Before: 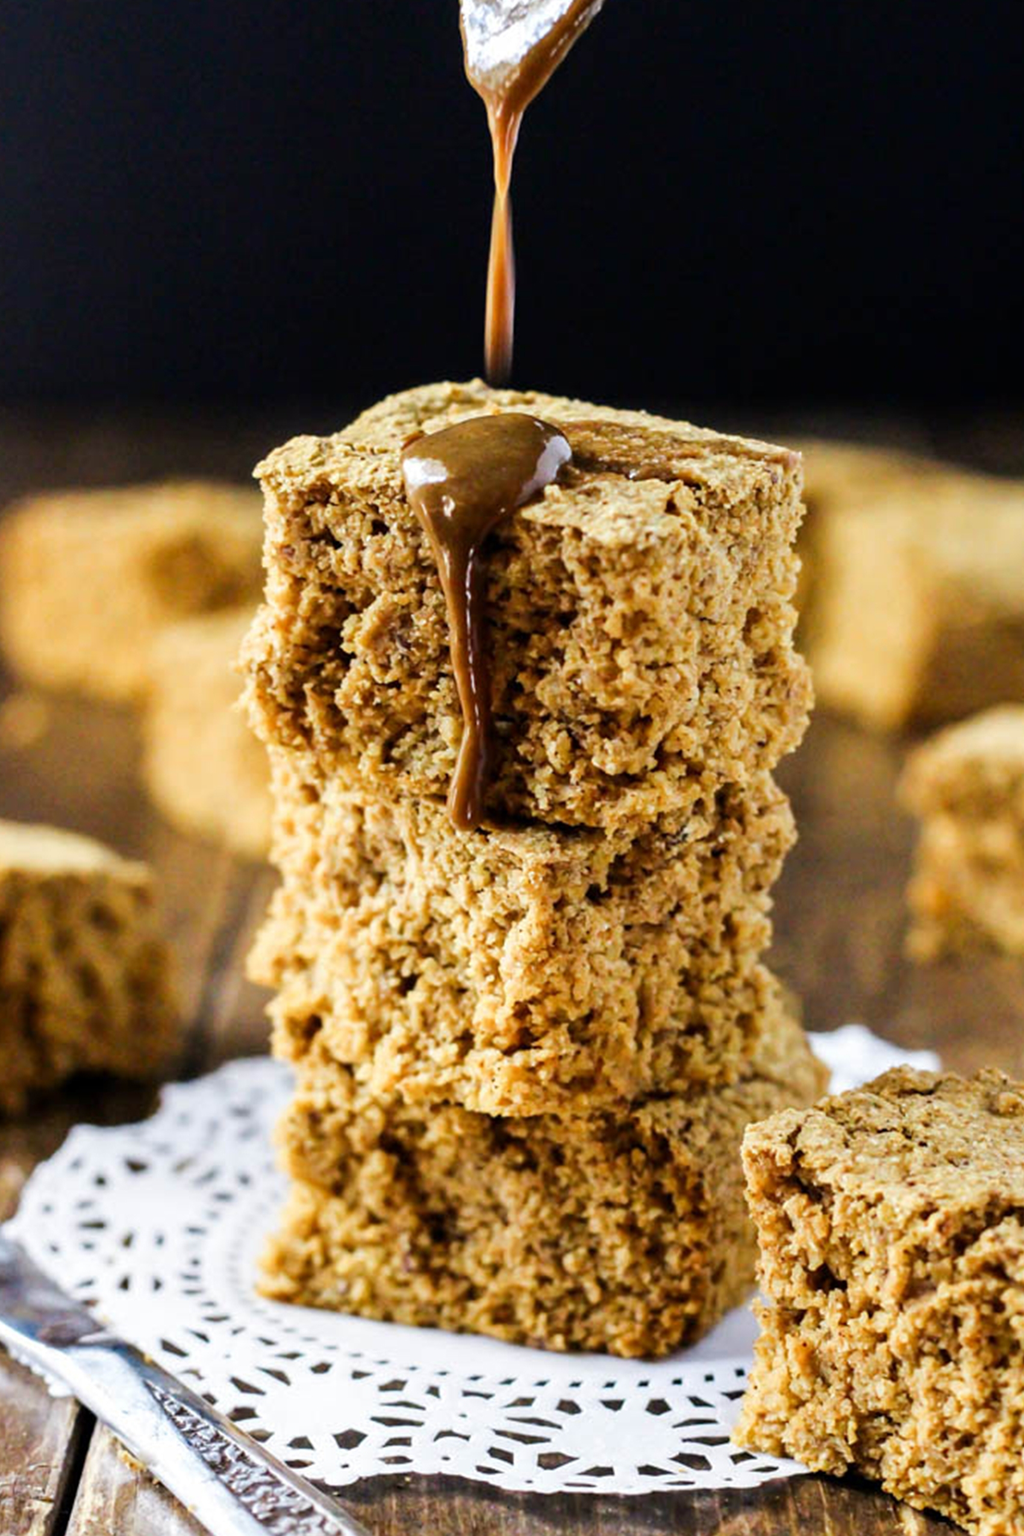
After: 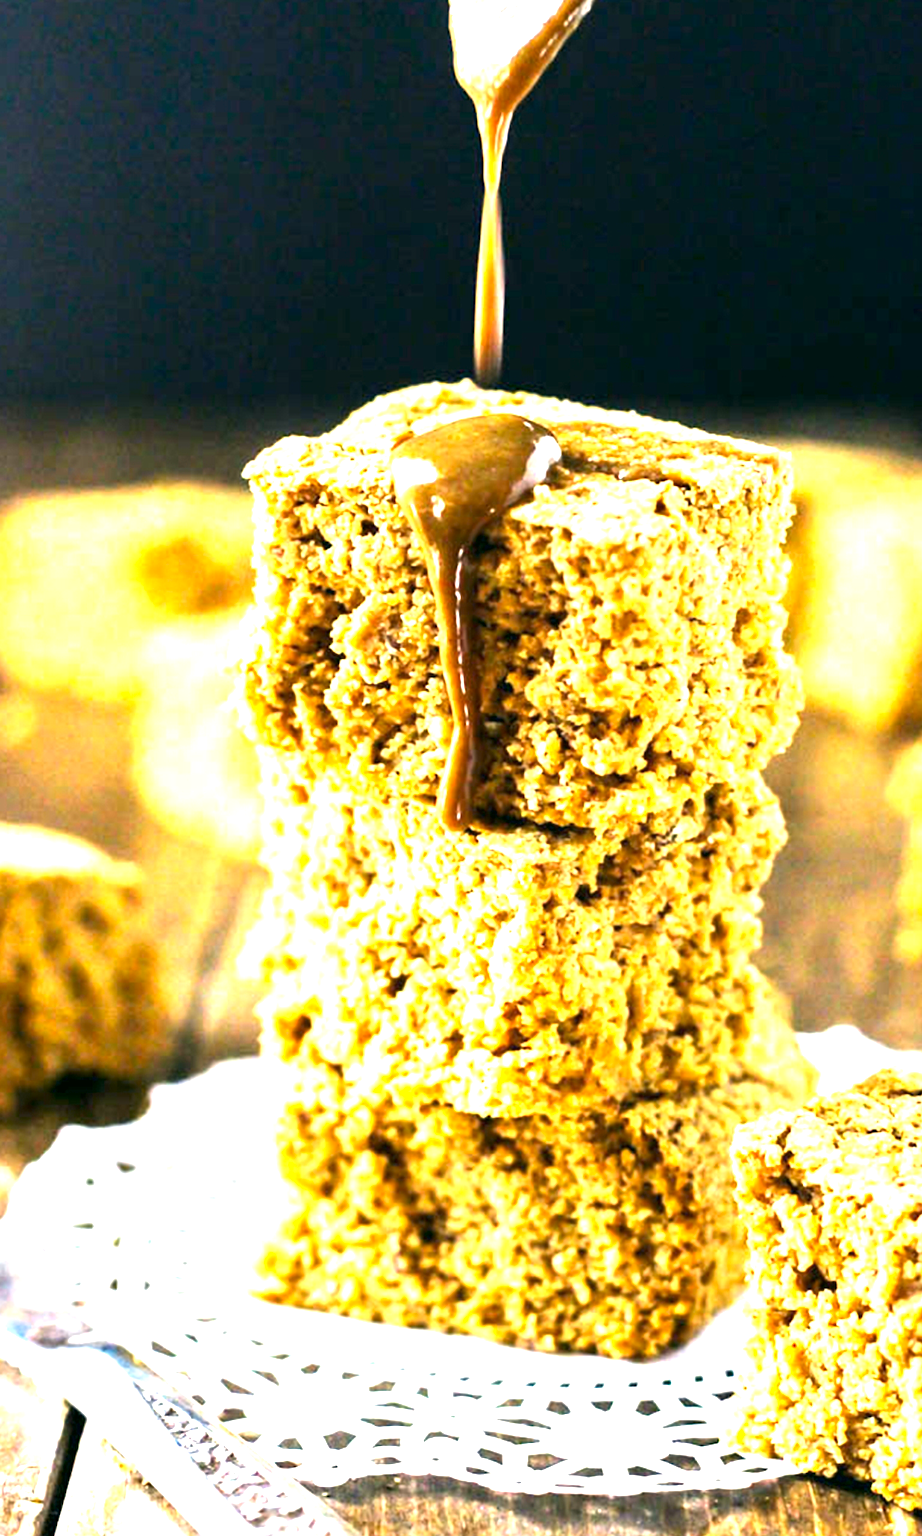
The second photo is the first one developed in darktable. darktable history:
exposure: exposure 2.003 EV, compensate highlight preservation false
color correction: highlights a* -0.482, highlights b* 9.48, shadows a* -9.48, shadows b* 0.803
crop and rotate: left 1.088%, right 8.807%
